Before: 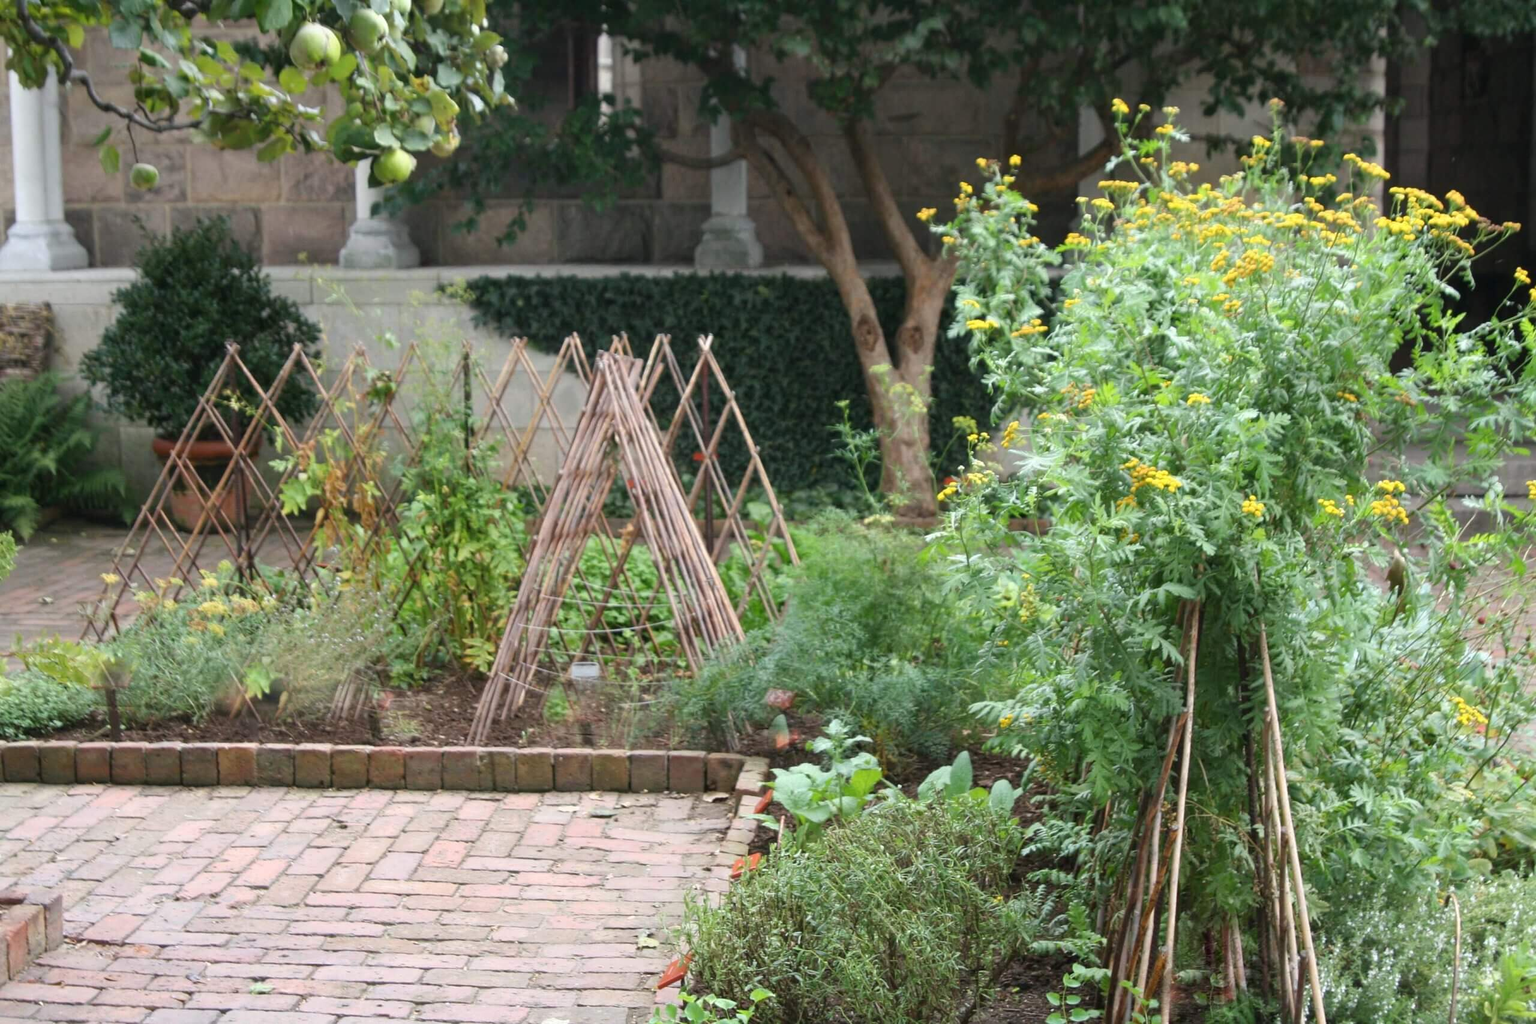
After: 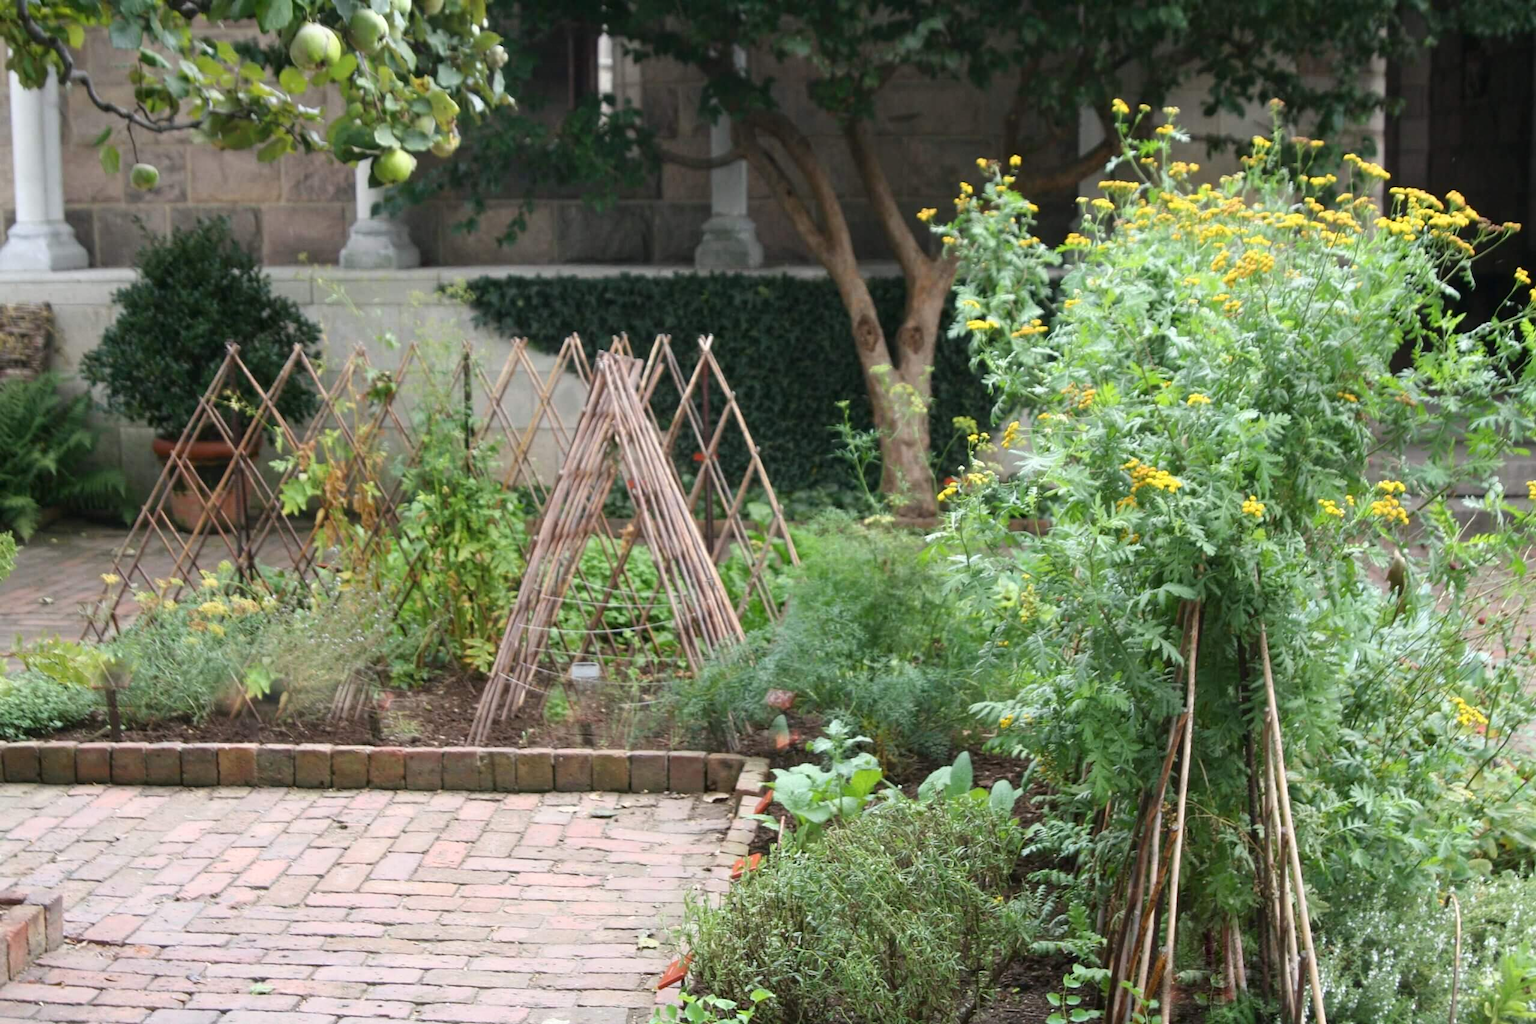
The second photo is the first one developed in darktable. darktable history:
shadows and highlights: shadows -30.07, highlights 29.3
